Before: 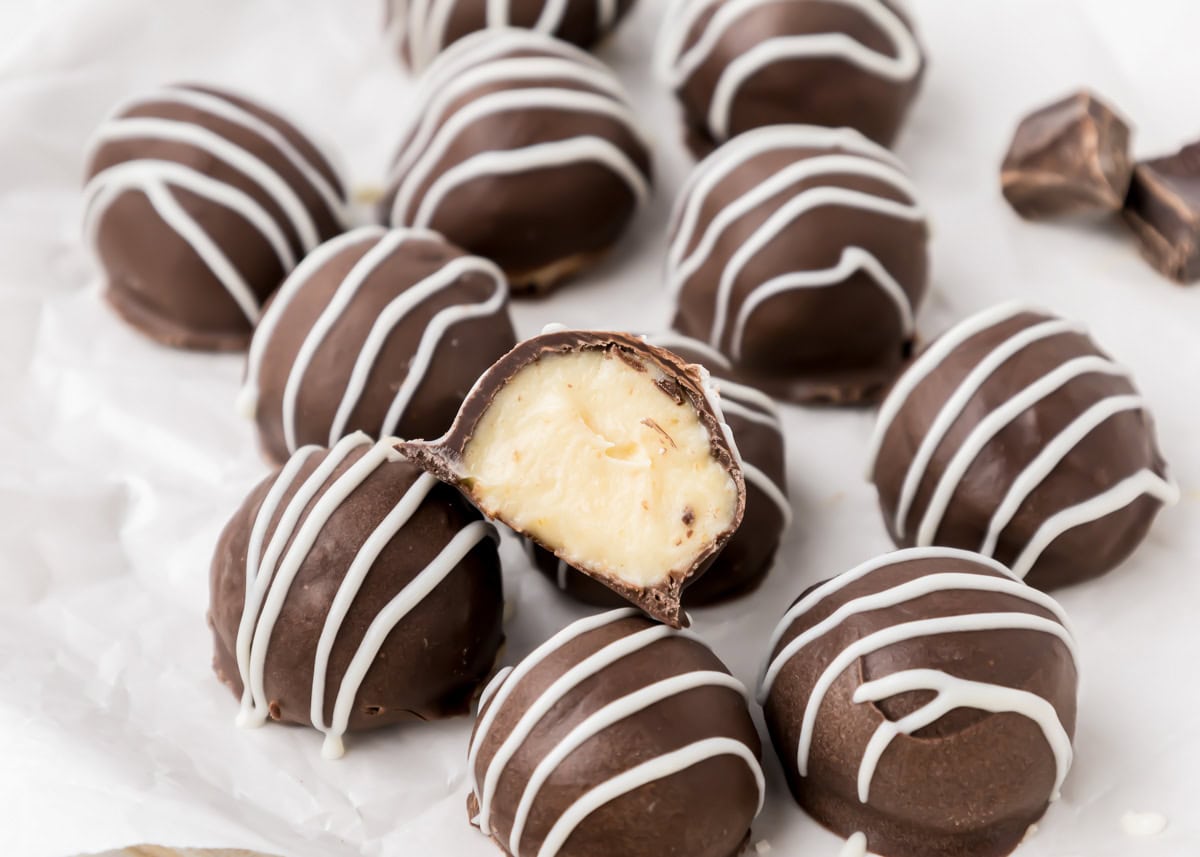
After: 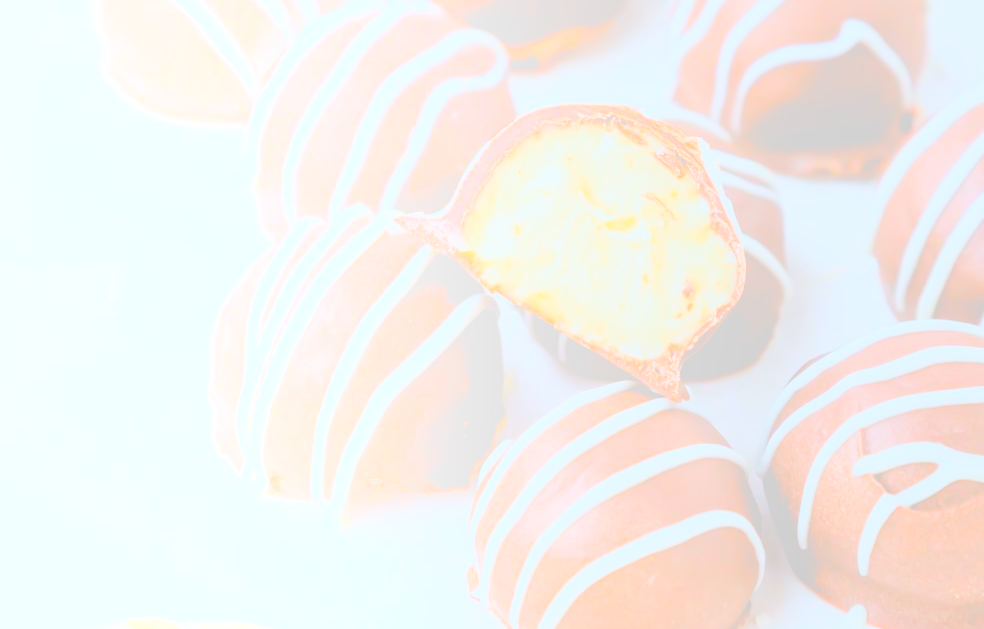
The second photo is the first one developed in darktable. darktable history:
contrast brightness saturation: contrast -0.19, saturation 0.19
exposure: black level correction 0.005, exposure 0.417 EV, compensate highlight preservation false
filmic rgb: black relative exposure -7.65 EV, white relative exposure 4.56 EV, hardness 3.61, contrast 1.05
color calibration: illuminant F (fluorescent), F source F9 (Cool White Deluxe 4150 K) – high CRI, x 0.374, y 0.373, temperature 4158.34 K
crop: top 26.531%, right 17.959%
bloom: size 70%, threshold 25%, strength 70%
local contrast: mode bilateral grid, contrast 100, coarseness 100, detail 108%, midtone range 0.2
